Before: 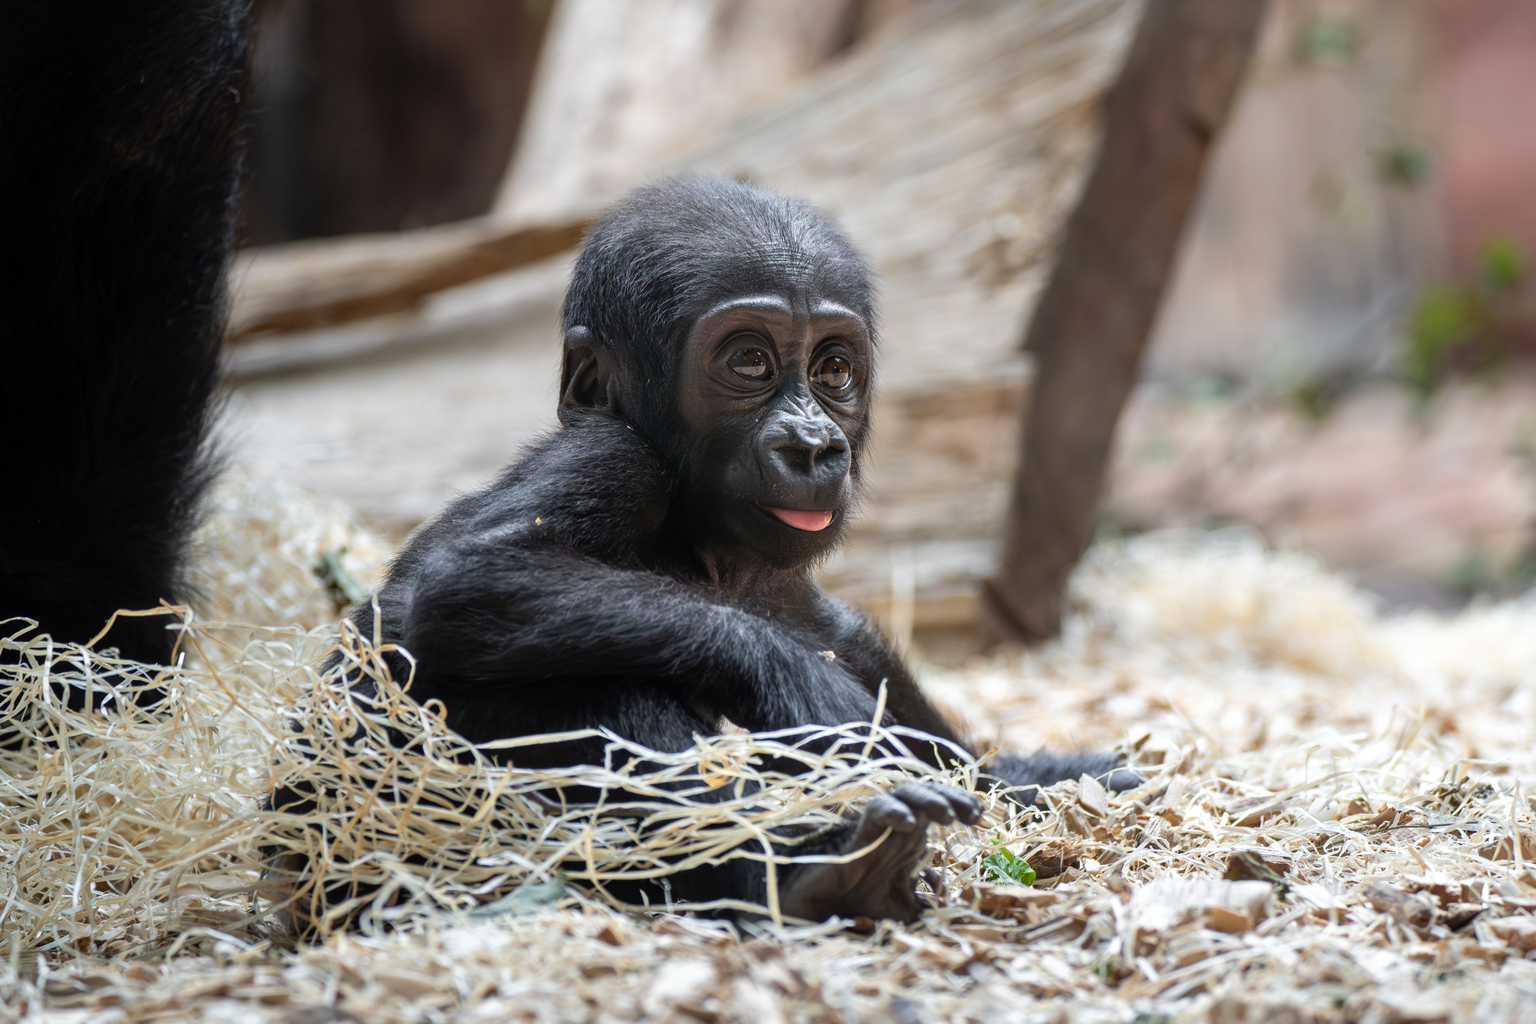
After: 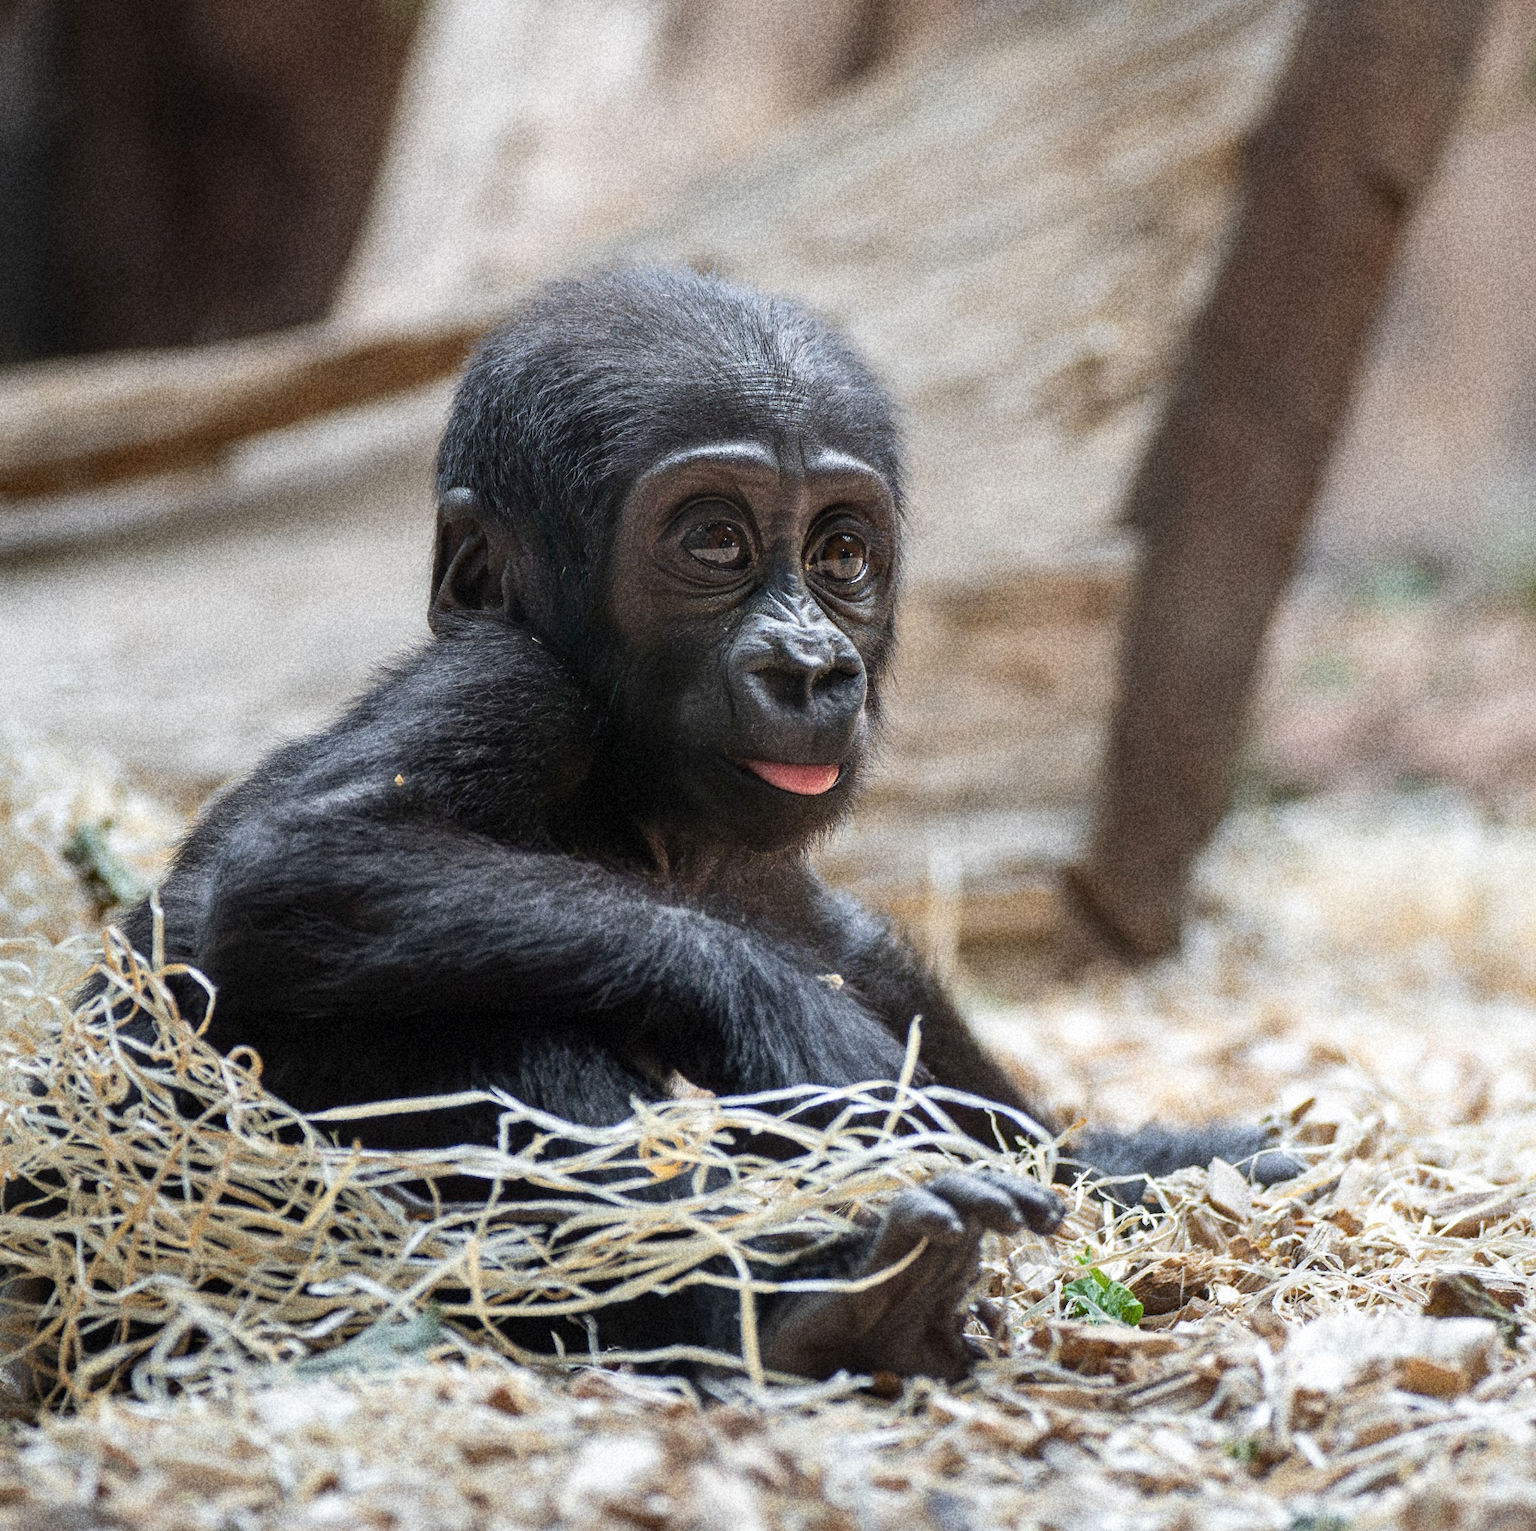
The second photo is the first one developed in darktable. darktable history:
color calibration: illuminant same as pipeline (D50), adaptation none (bypass), gamut compression 1.72
white balance: emerald 1
crop and rotate: left 17.732%, right 15.423%
grain: coarseness 14.49 ISO, strength 48.04%, mid-tones bias 35%
